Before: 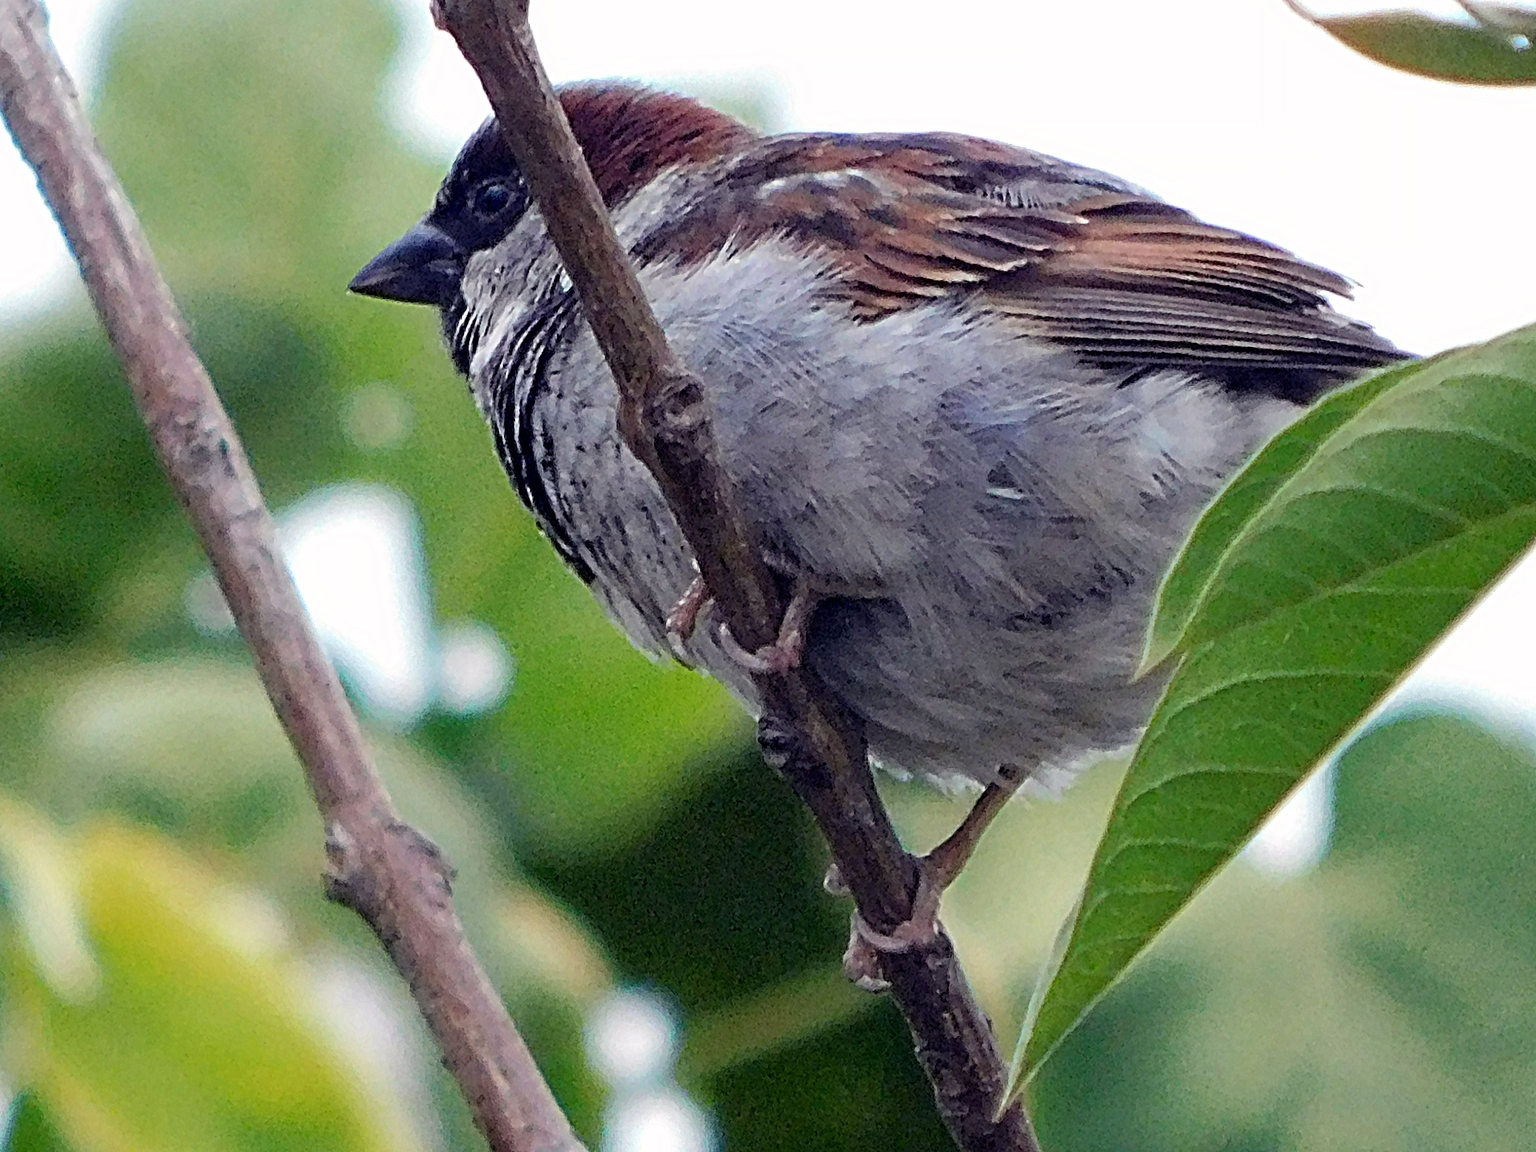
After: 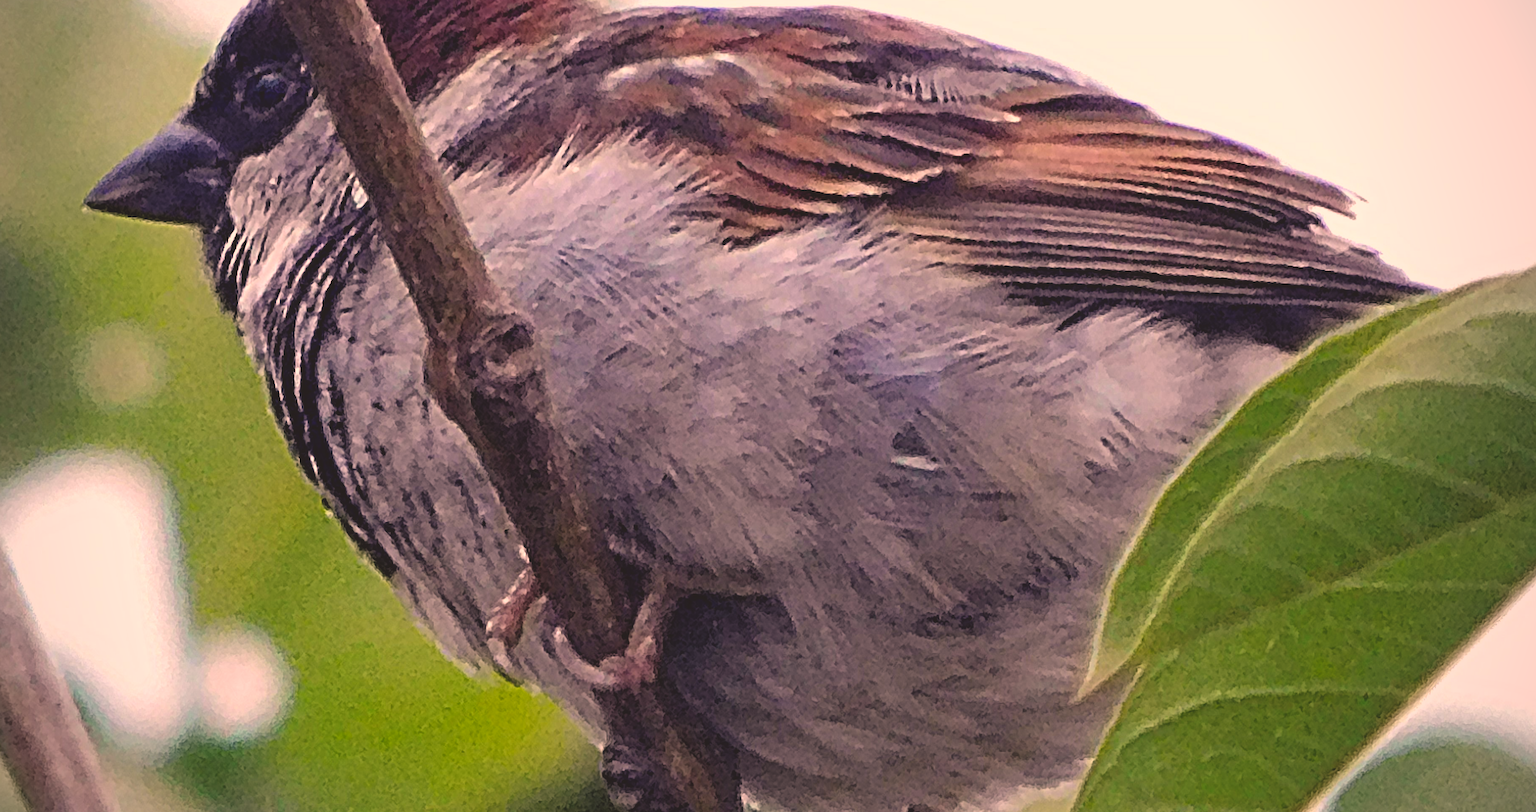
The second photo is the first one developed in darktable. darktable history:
color correction: highlights a* 21.27, highlights b* 19.23
exposure: black level correction -0.015, compensate highlight preservation false
vignetting: on, module defaults
crop: left 18.344%, top 11.069%, right 2.515%, bottom 33.131%
